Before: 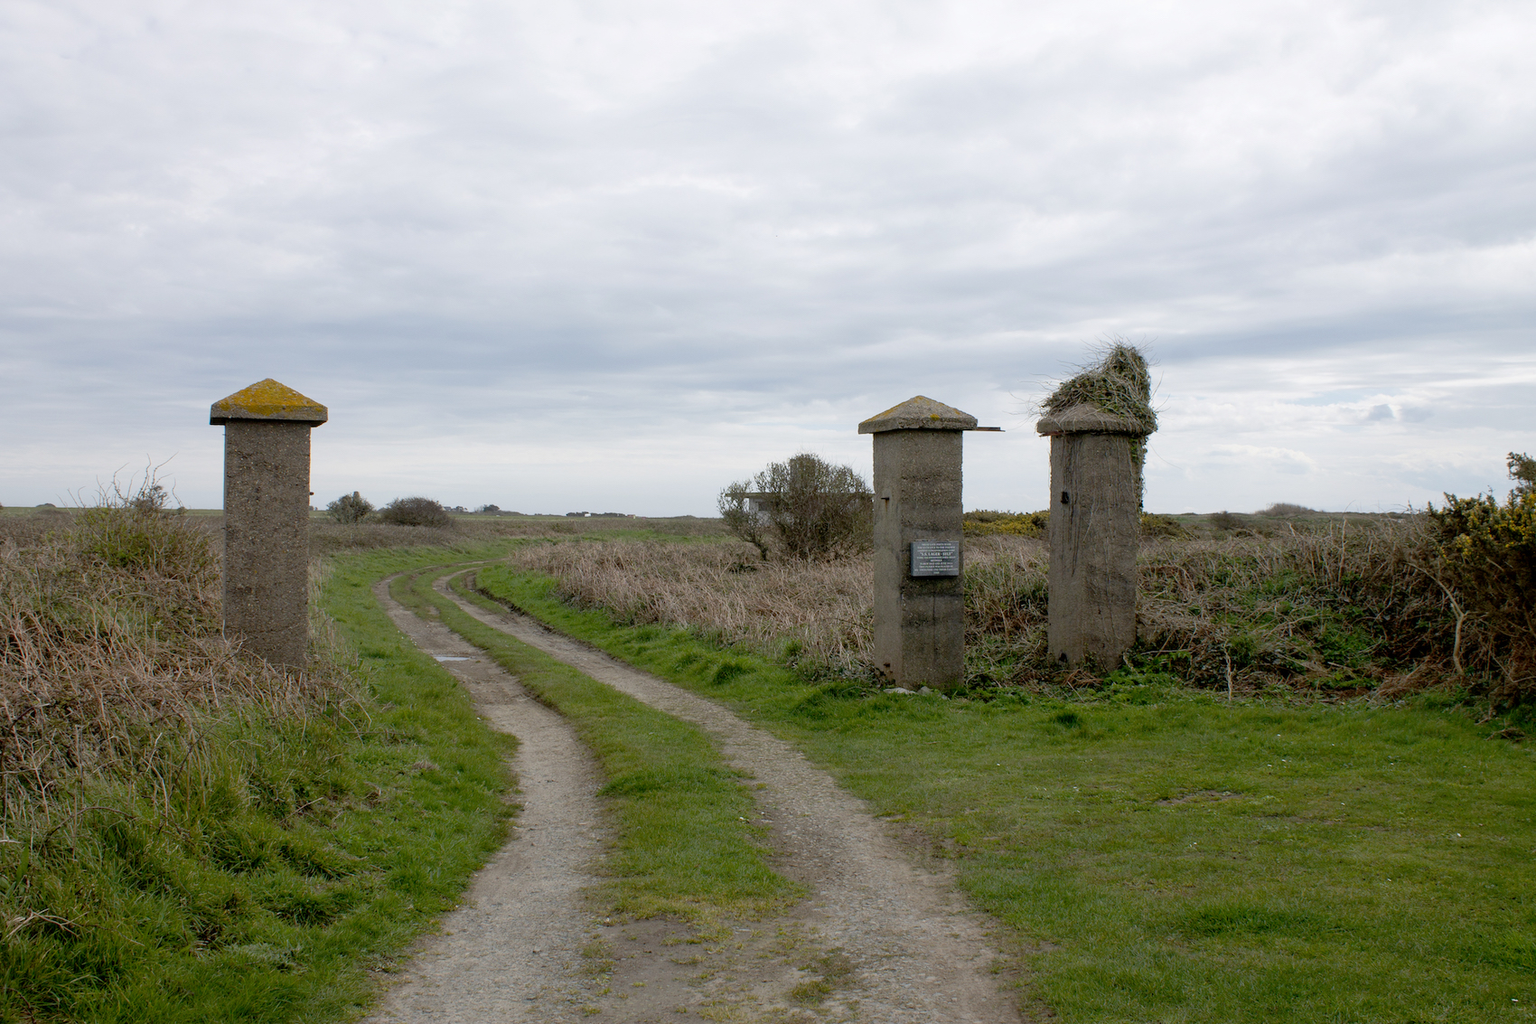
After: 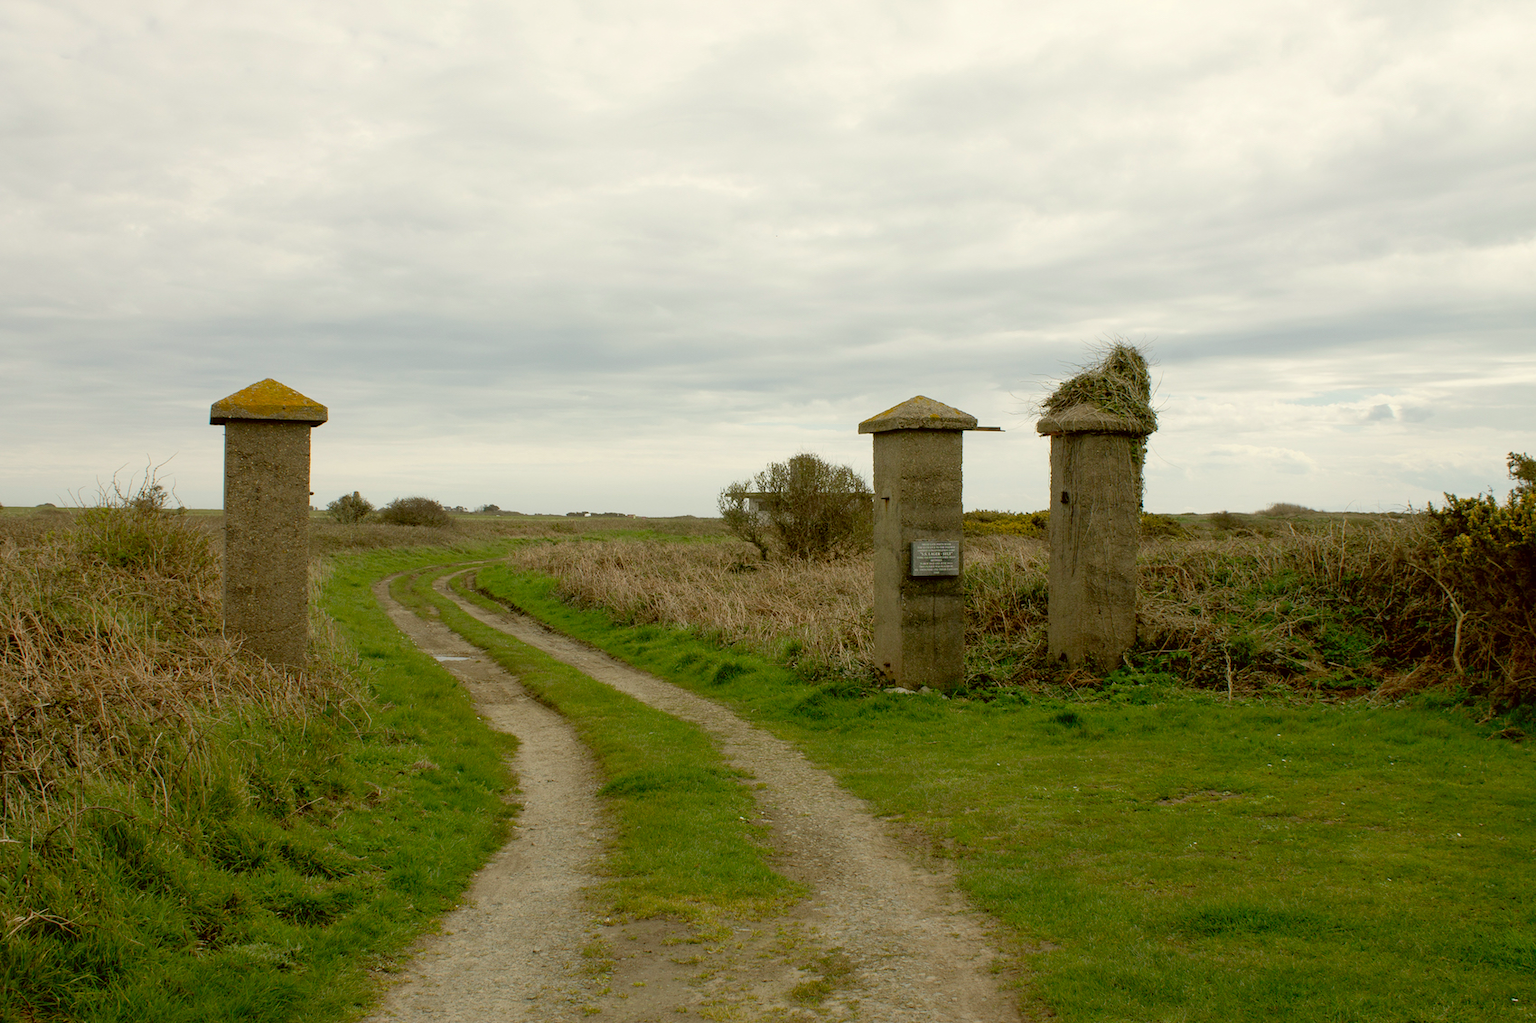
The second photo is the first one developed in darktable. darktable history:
color correction: highlights a* -1.33, highlights b* 10.48, shadows a* 0.388, shadows b* 19.88
